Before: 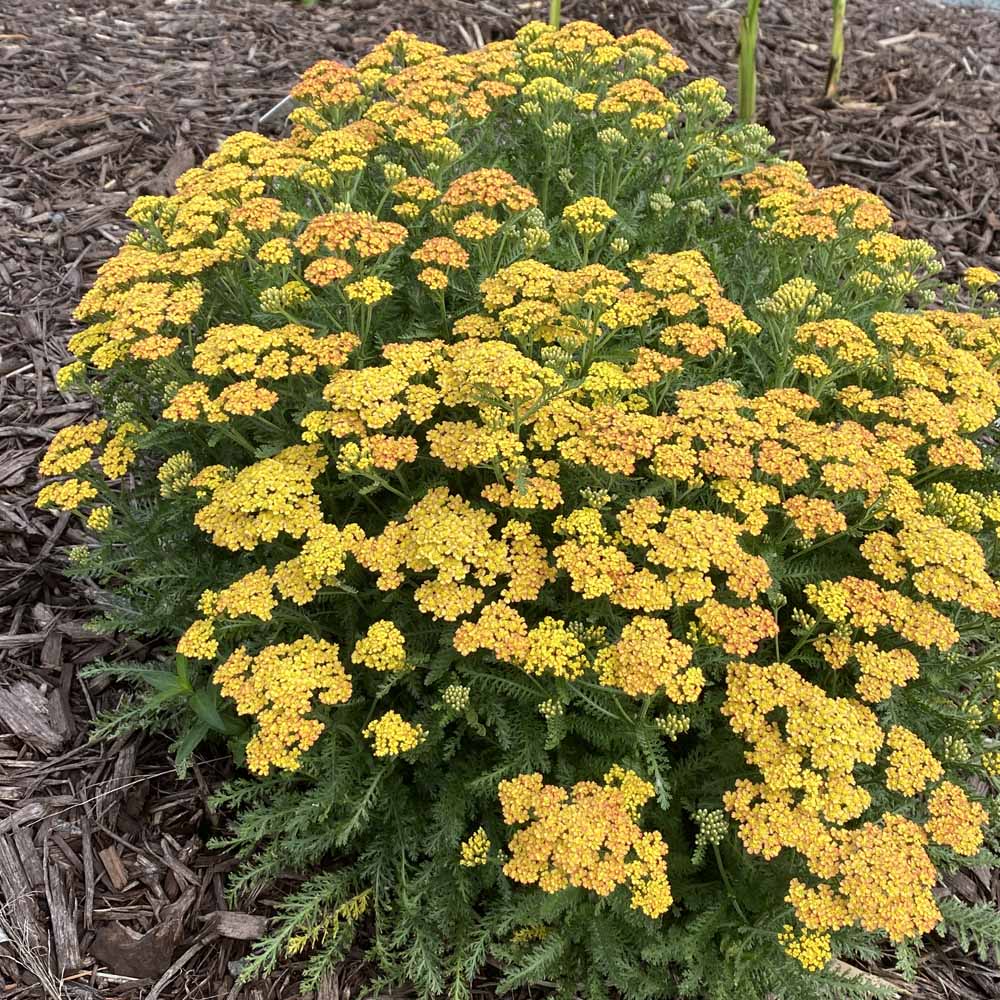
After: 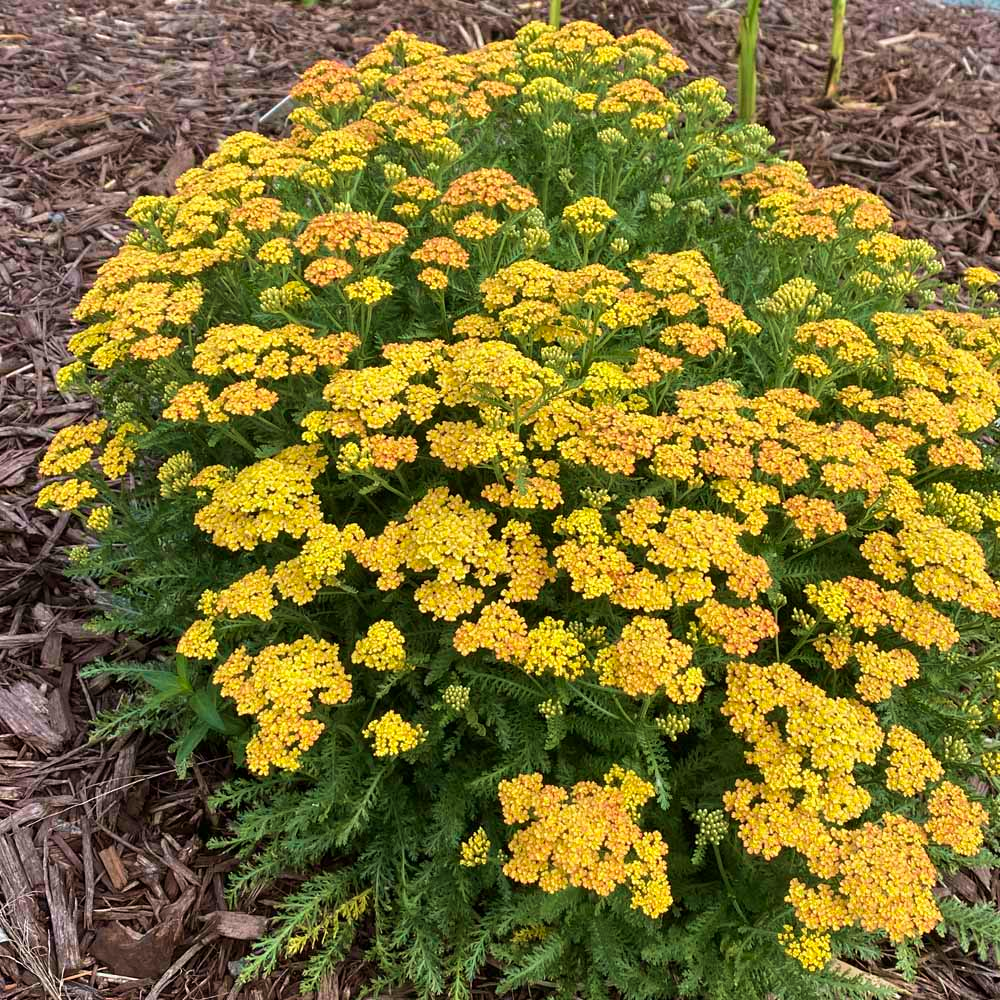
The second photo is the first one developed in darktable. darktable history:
velvia: strength 50.39%
